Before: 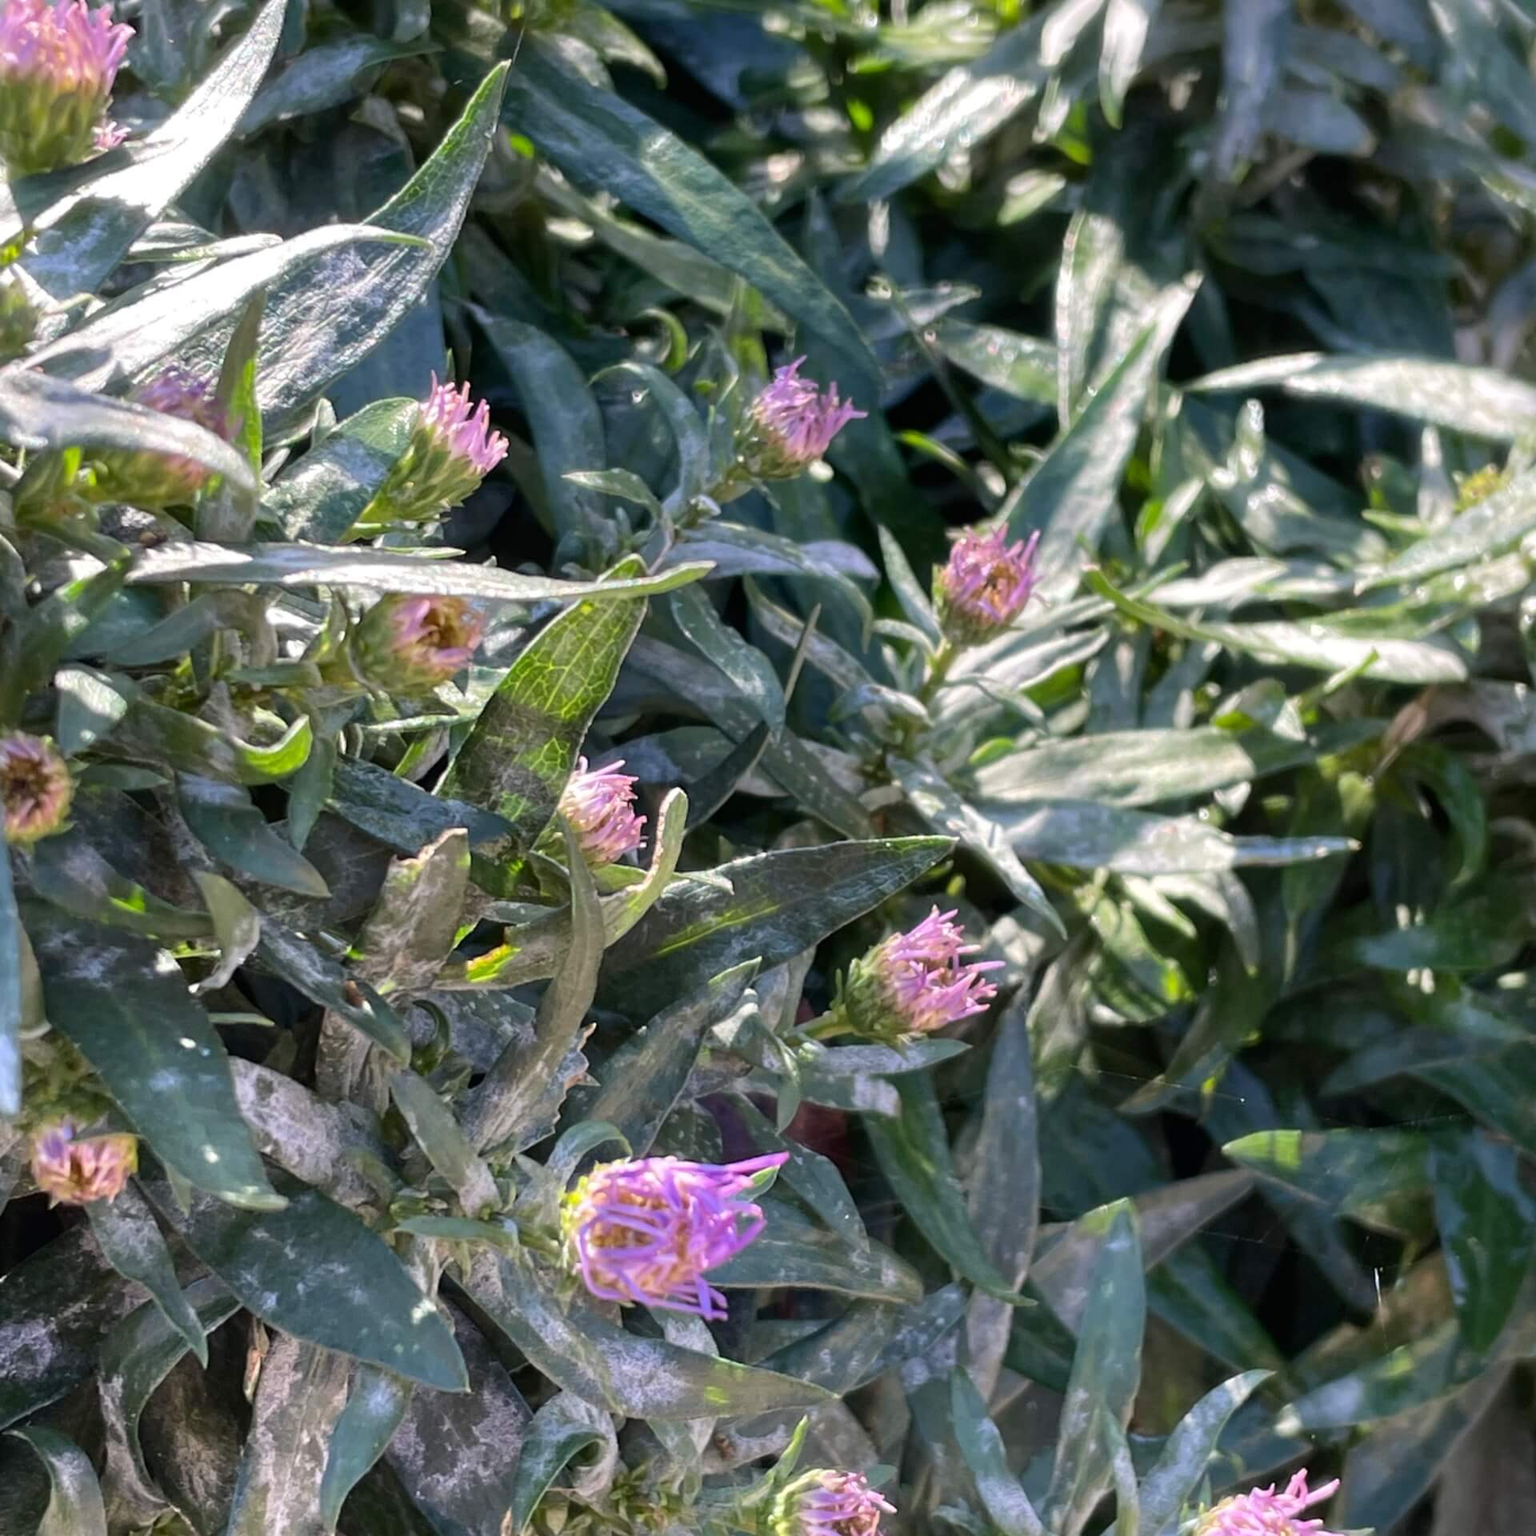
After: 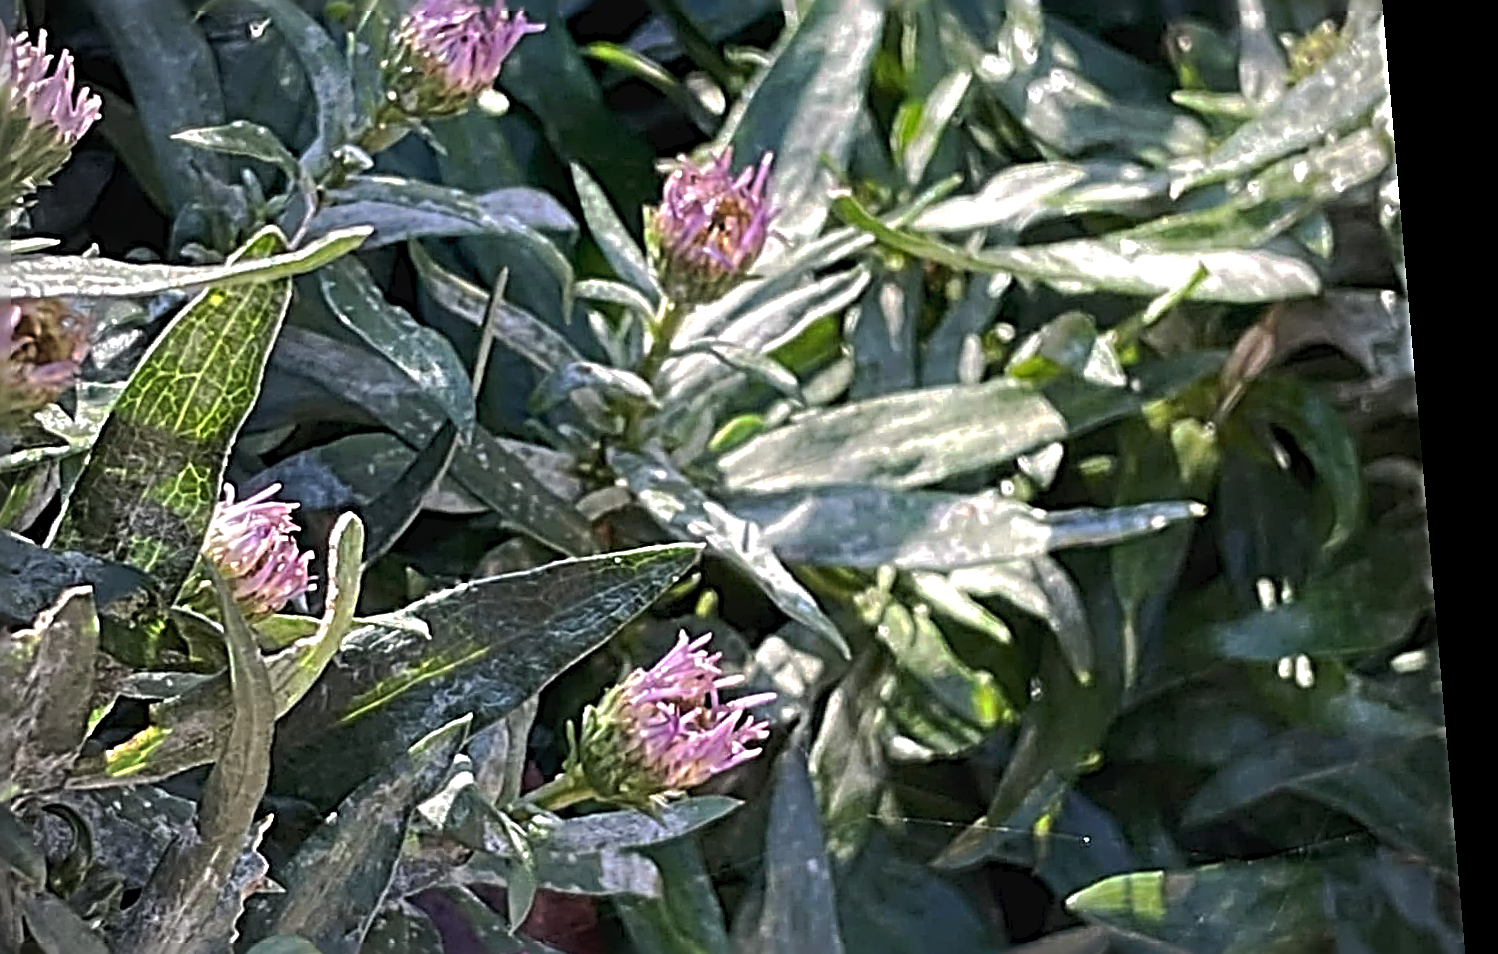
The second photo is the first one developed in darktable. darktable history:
rotate and perspective: rotation -4.98°, automatic cropping off
vignetting: fall-off start 71.74%
crop and rotate: left 27.938%, top 27.046%, bottom 27.046%
tone curve: curves: ch0 [(0, 0) (0.003, 0.027) (0.011, 0.03) (0.025, 0.04) (0.044, 0.063) (0.069, 0.093) (0.1, 0.125) (0.136, 0.153) (0.177, 0.191) (0.224, 0.232) (0.277, 0.279) (0.335, 0.333) (0.399, 0.39) (0.468, 0.457) (0.543, 0.535) (0.623, 0.611) (0.709, 0.683) (0.801, 0.758) (0.898, 0.853) (1, 1)], preserve colors none
color balance rgb: shadows lift › luminance -10%, highlights gain › luminance 10%, saturation formula JzAzBz (2021)
sharpen: radius 4.001, amount 2
